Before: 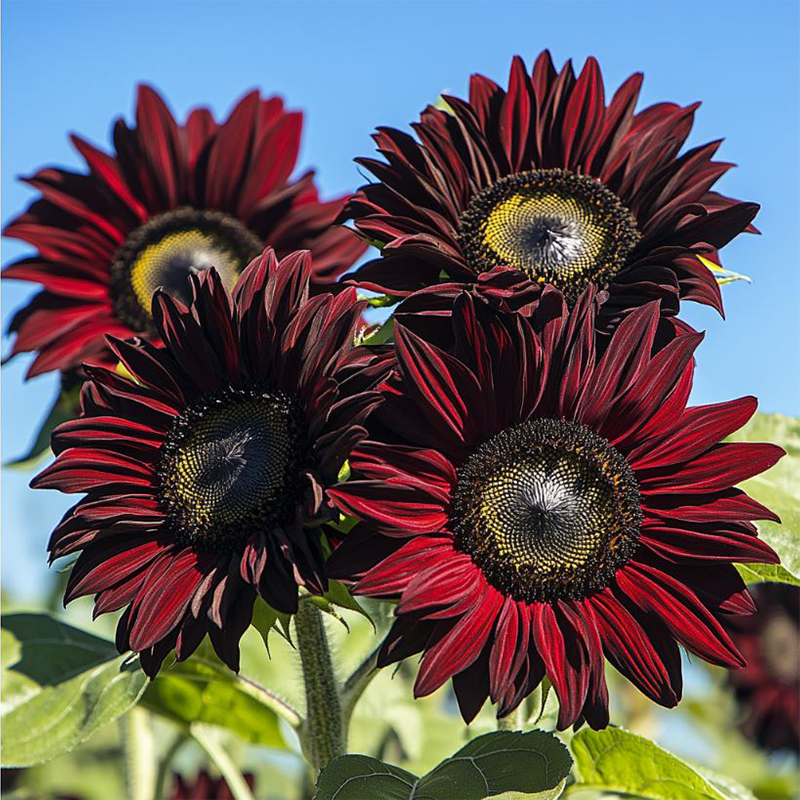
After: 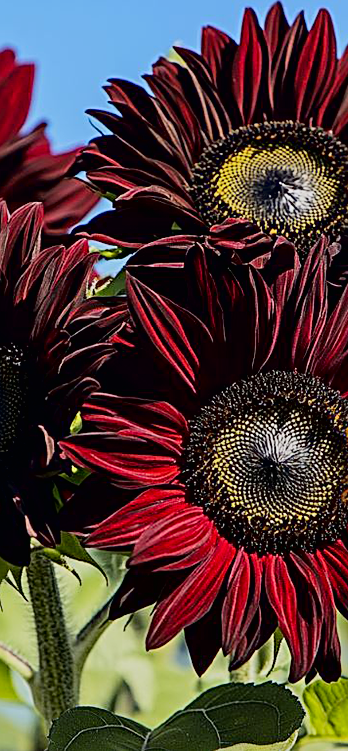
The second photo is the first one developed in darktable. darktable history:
crop: left 33.602%, top 6.072%, right 22.788%
sharpen: radius 2.748
tone curve: curves: ch0 [(0, 0.005) (0.103, 0.097) (0.18, 0.207) (0.384, 0.465) (0.491, 0.585) (0.629, 0.726) (0.84, 0.866) (1, 0.947)]; ch1 [(0, 0) (0.172, 0.123) (0.324, 0.253) (0.396, 0.388) (0.478, 0.461) (0.499, 0.497) (0.532, 0.515) (0.57, 0.584) (0.635, 0.675) (0.805, 0.892) (1, 1)]; ch2 [(0, 0) (0.411, 0.424) (0.496, 0.501) (0.515, 0.507) (0.553, 0.562) (0.604, 0.642) (0.708, 0.768) (0.839, 0.916) (1, 1)], color space Lab, linked channels
exposure: black level correction 0.009, exposure -0.627 EV, compensate highlight preservation false
